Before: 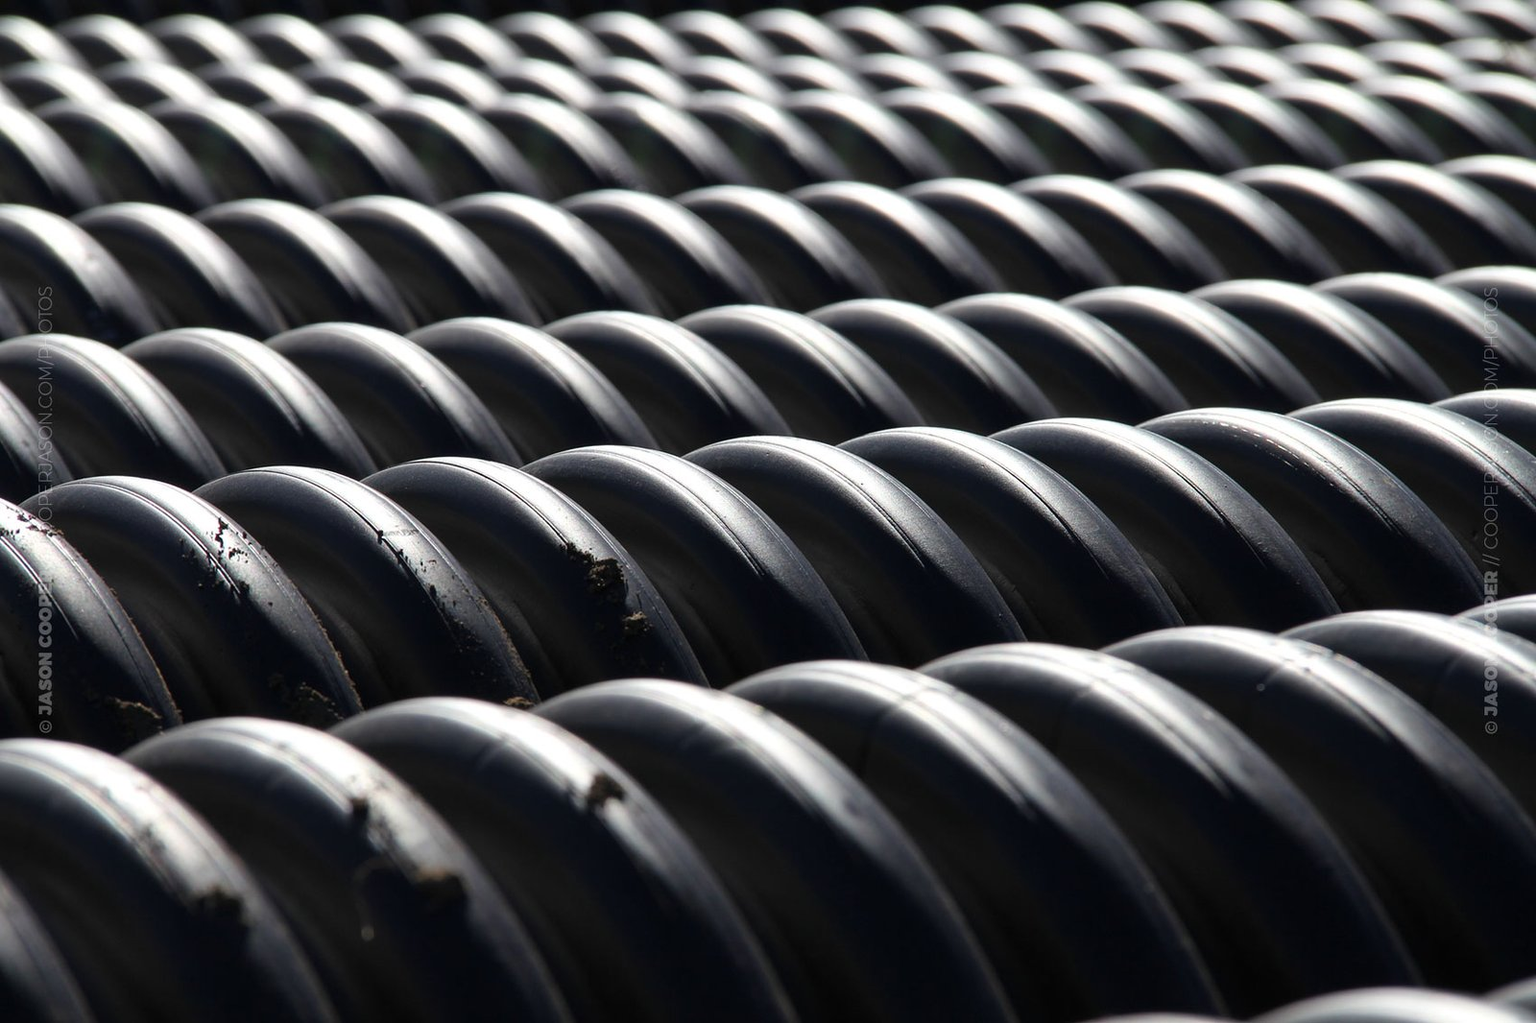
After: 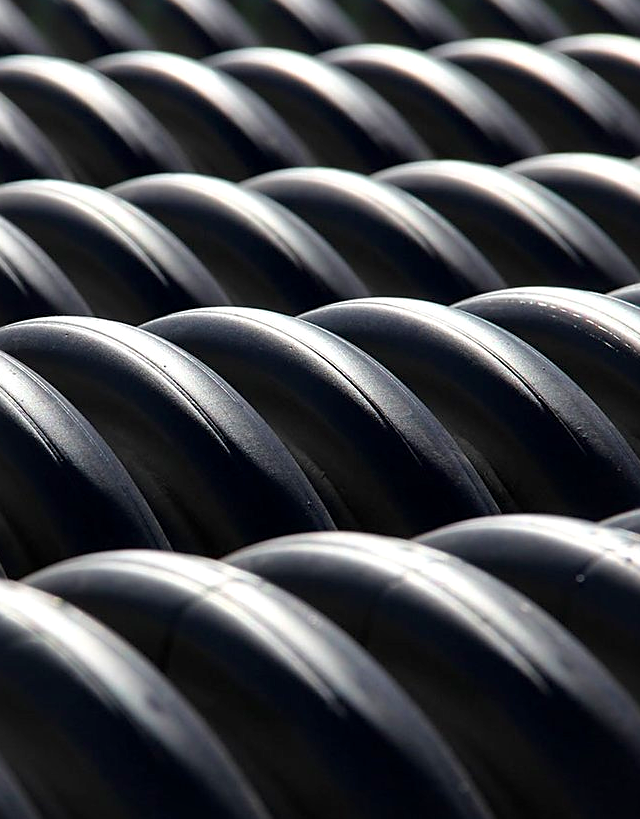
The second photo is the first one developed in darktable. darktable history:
sharpen: on, module defaults
color balance rgb: perceptual saturation grading › global saturation 25.307%, global vibrance 20%
crop: left 45.857%, top 12.964%, right 14.141%, bottom 10.147%
local contrast: mode bilateral grid, contrast 21, coarseness 50, detail 143%, midtone range 0.2
